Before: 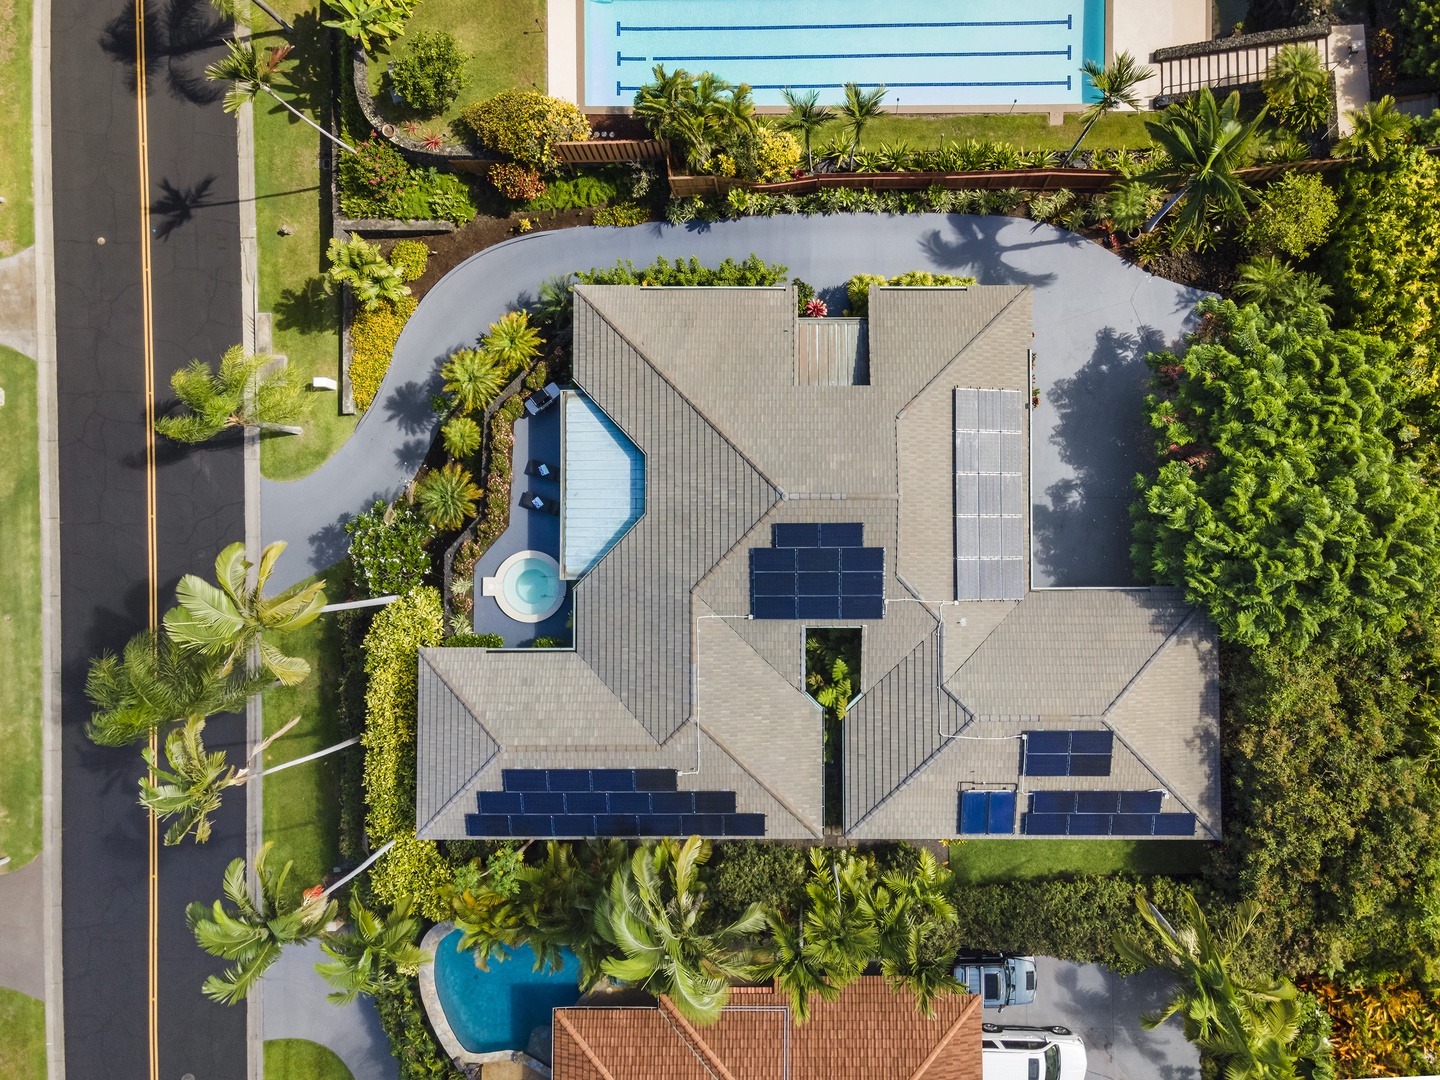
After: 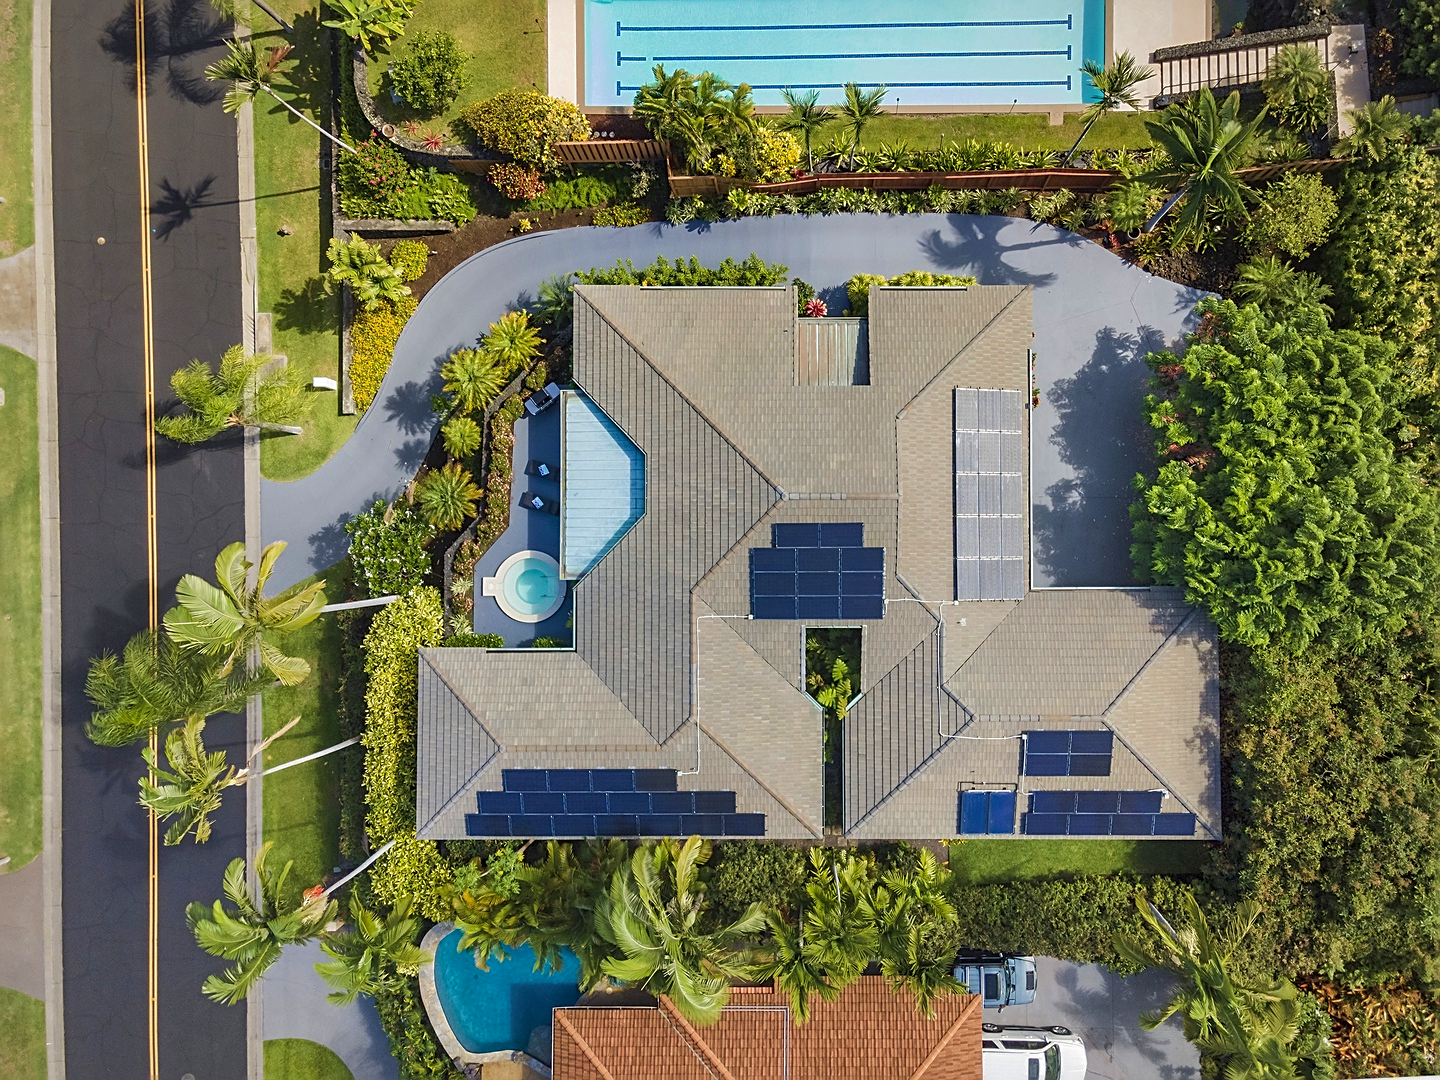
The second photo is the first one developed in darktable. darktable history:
vignetting: fall-off radius 93.63%, brightness -0.279, center (-0.074, 0.072)
shadows and highlights: on, module defaults
sharpen: on, module defaults
velvia: on, module defaults
